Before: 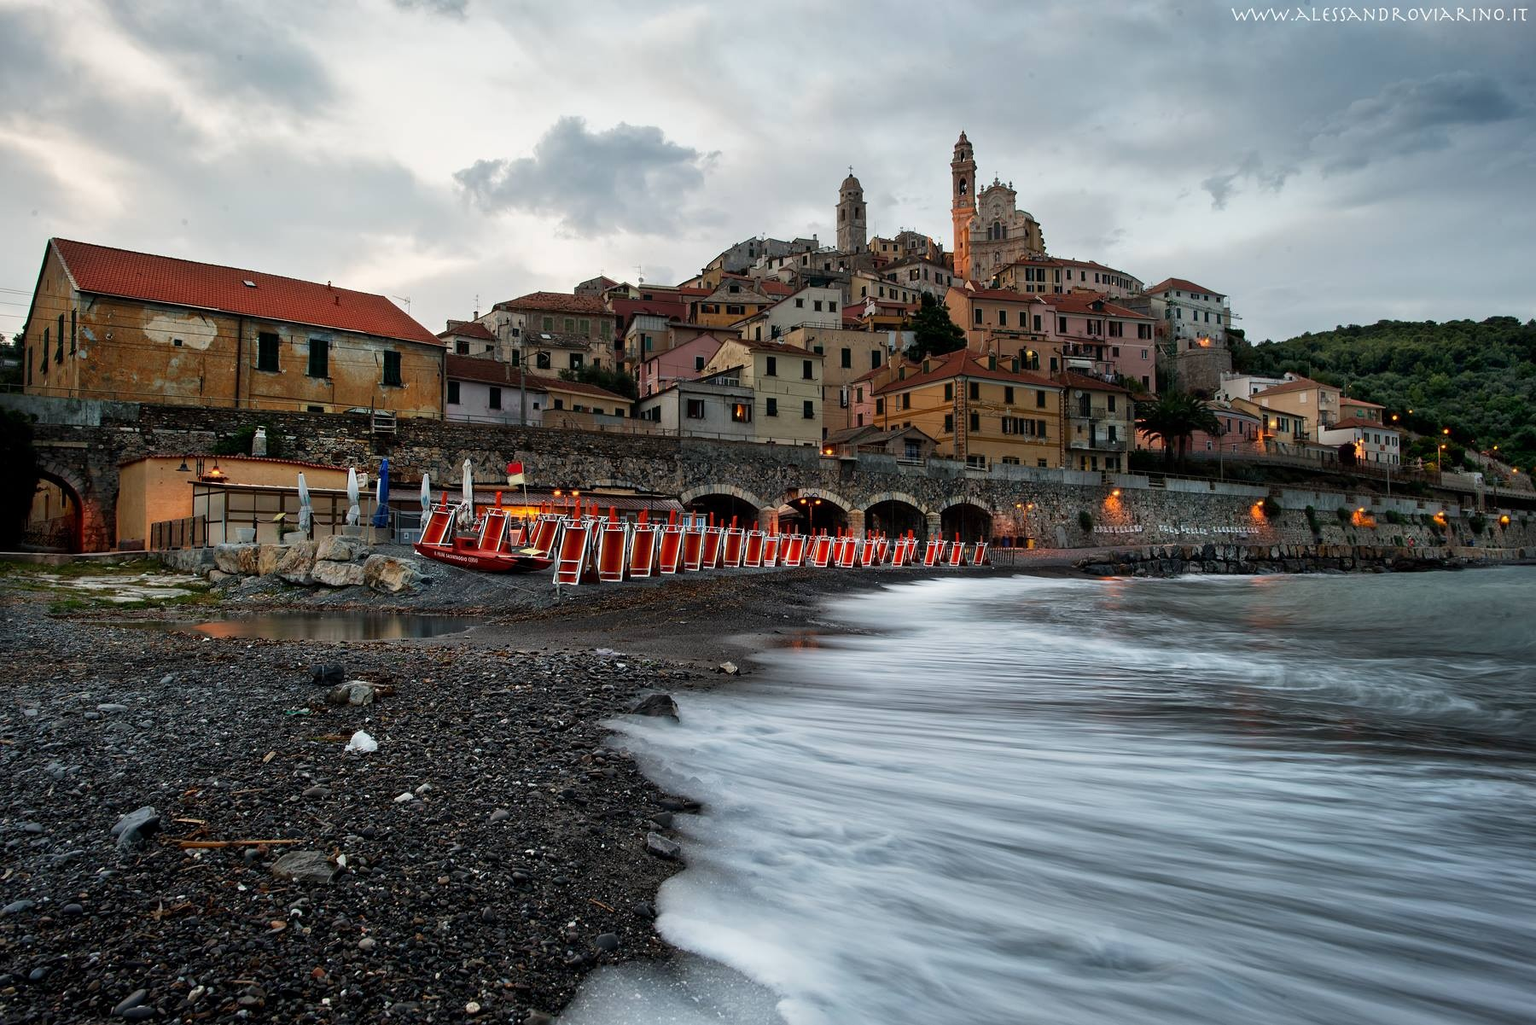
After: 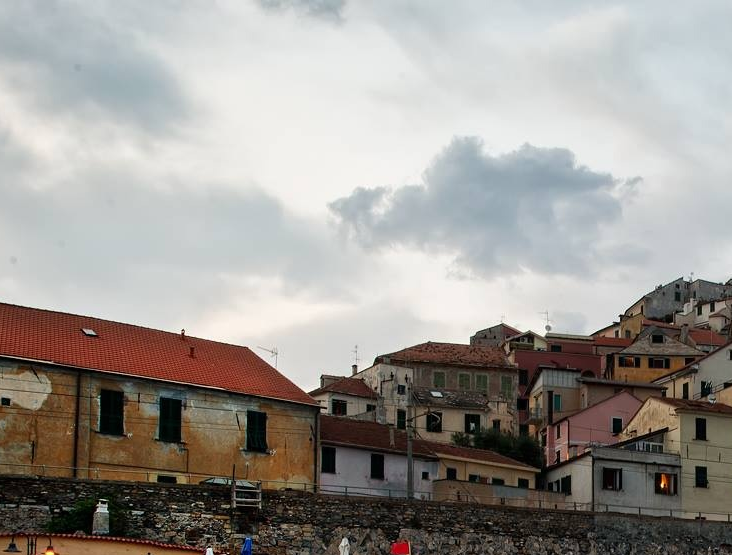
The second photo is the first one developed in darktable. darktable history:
crop and rotate: left 11.289%, top 0.069%, right 47.994%, bottom 53.642%
